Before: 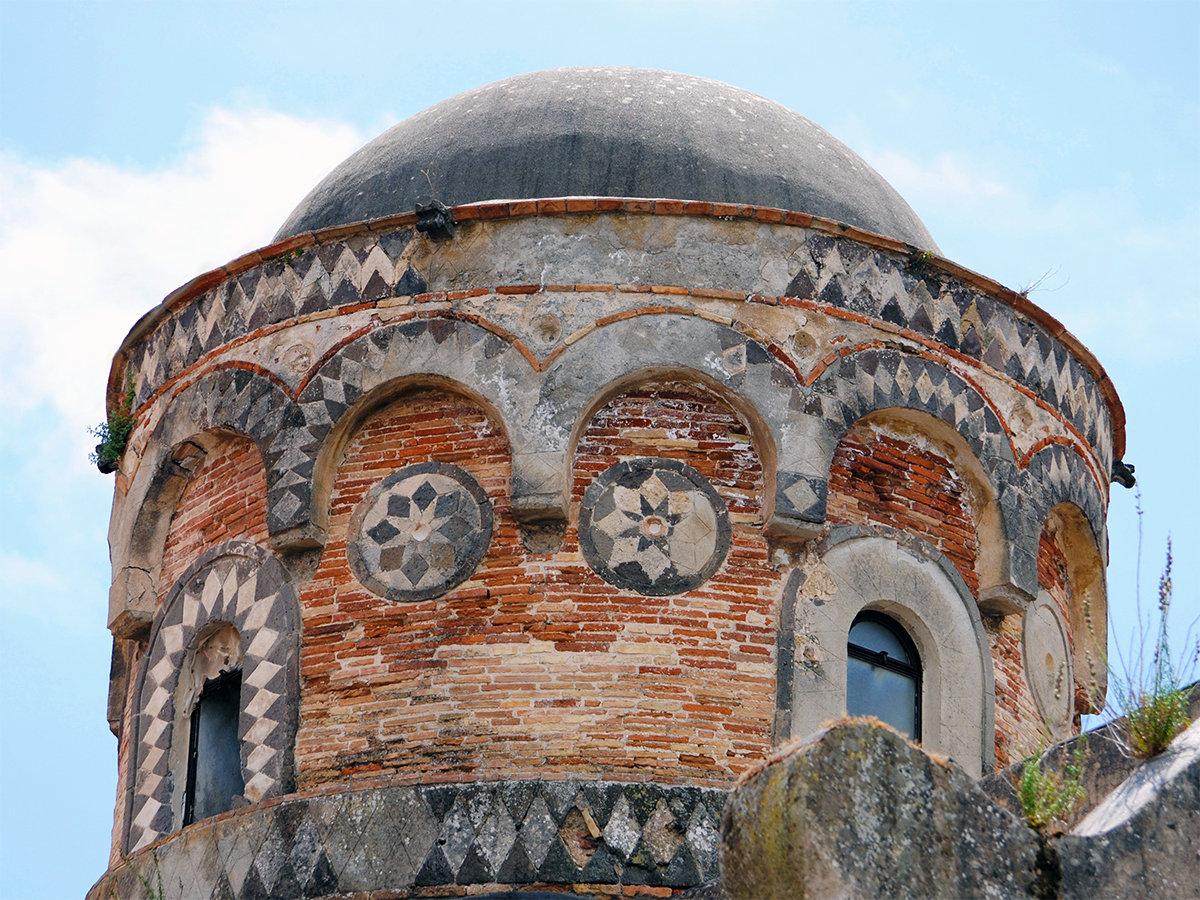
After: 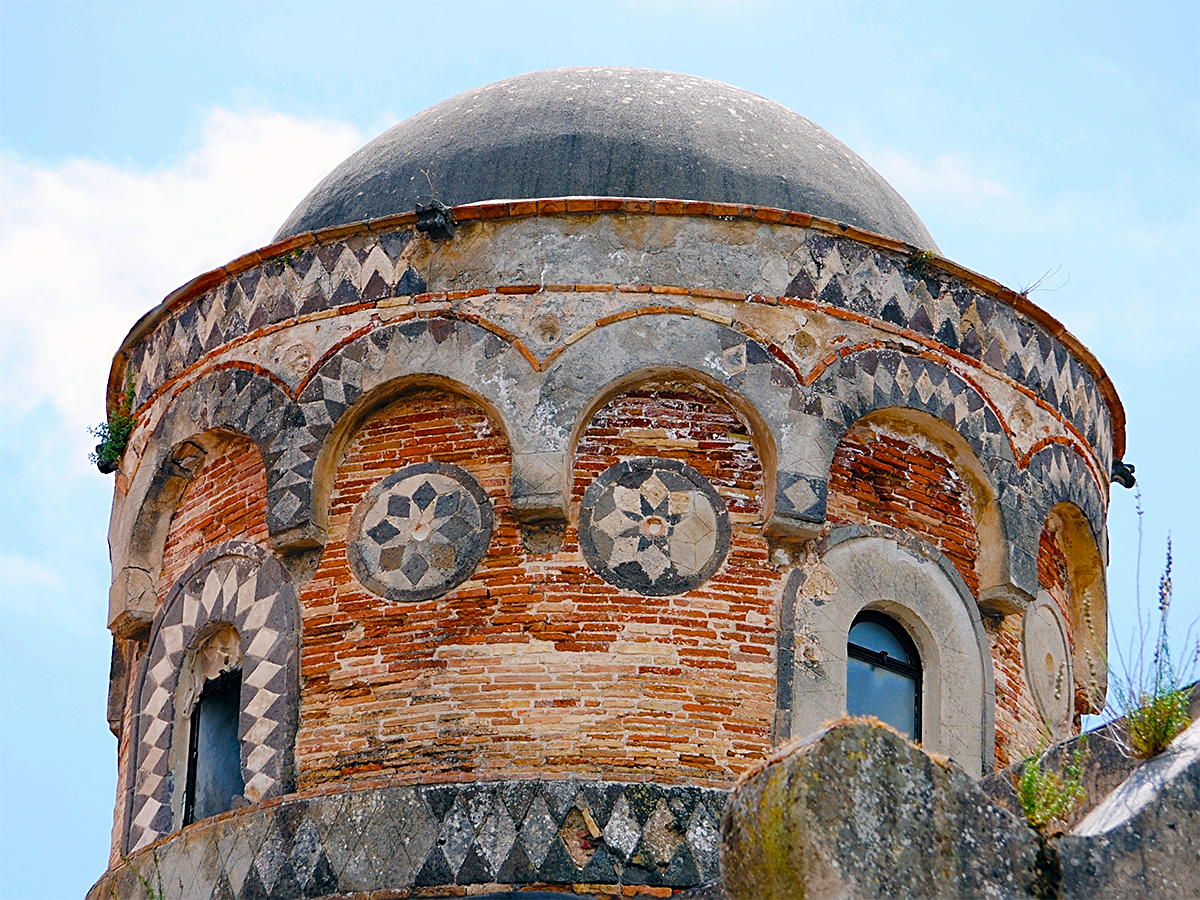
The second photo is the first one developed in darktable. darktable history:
sharpen: on, module defaults
color balance rgb: perceptual saturation grading › global saturation 35%, perceptual saturation grading › highlights -30%, perceptual saturation grading › shadows 35%, perceptual brilliance grading › global brilliance 3%, perceptual brilliance grading › highlights -3%, perceptual brilliance grading › shadows 3%
